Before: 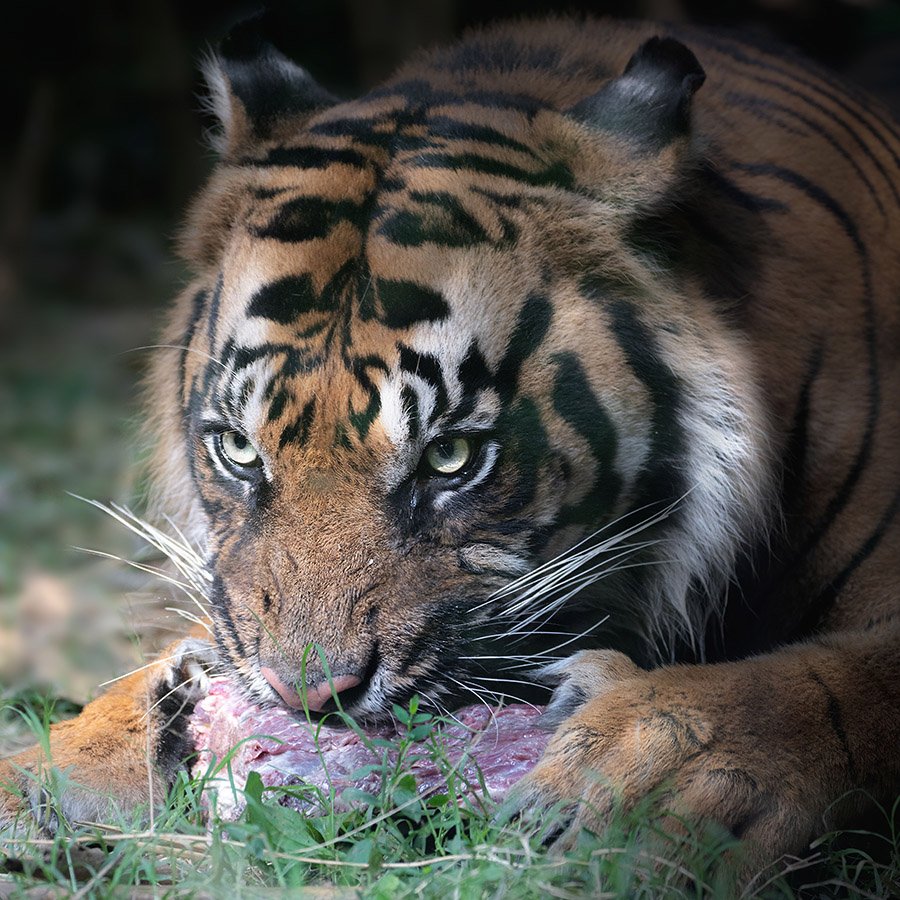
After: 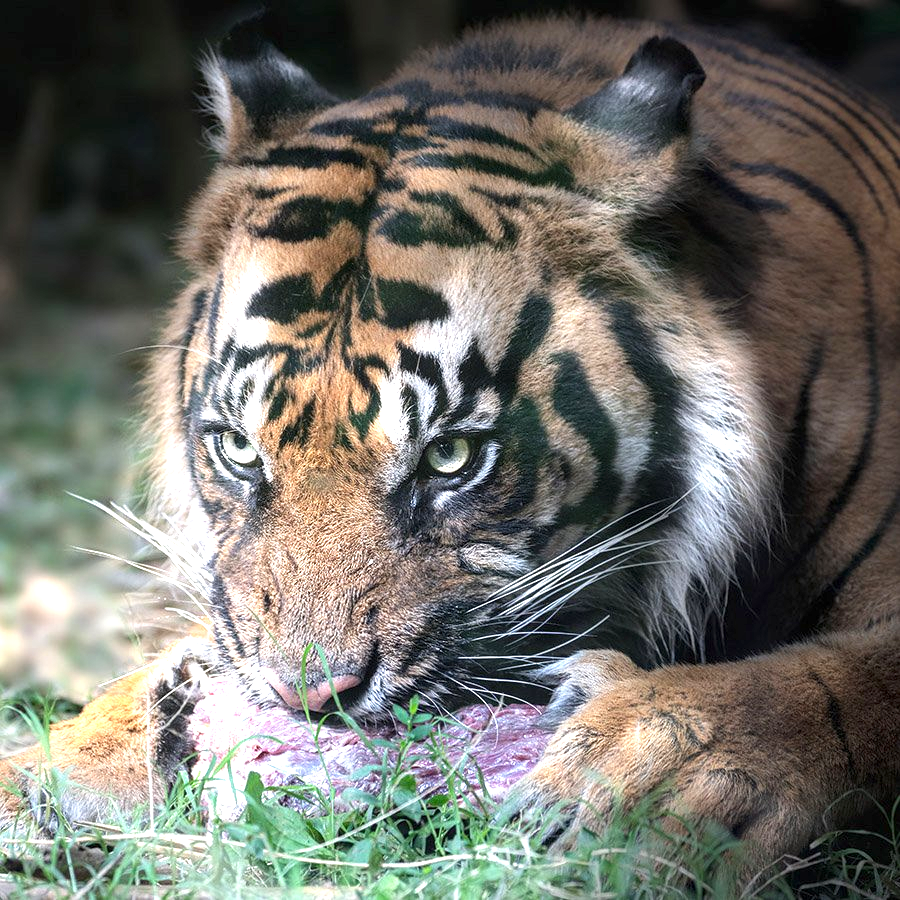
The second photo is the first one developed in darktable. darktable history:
local contrast: detail 130%
exposure: black level correction 0, exposure 1 EV, compensate highlight preservation false
